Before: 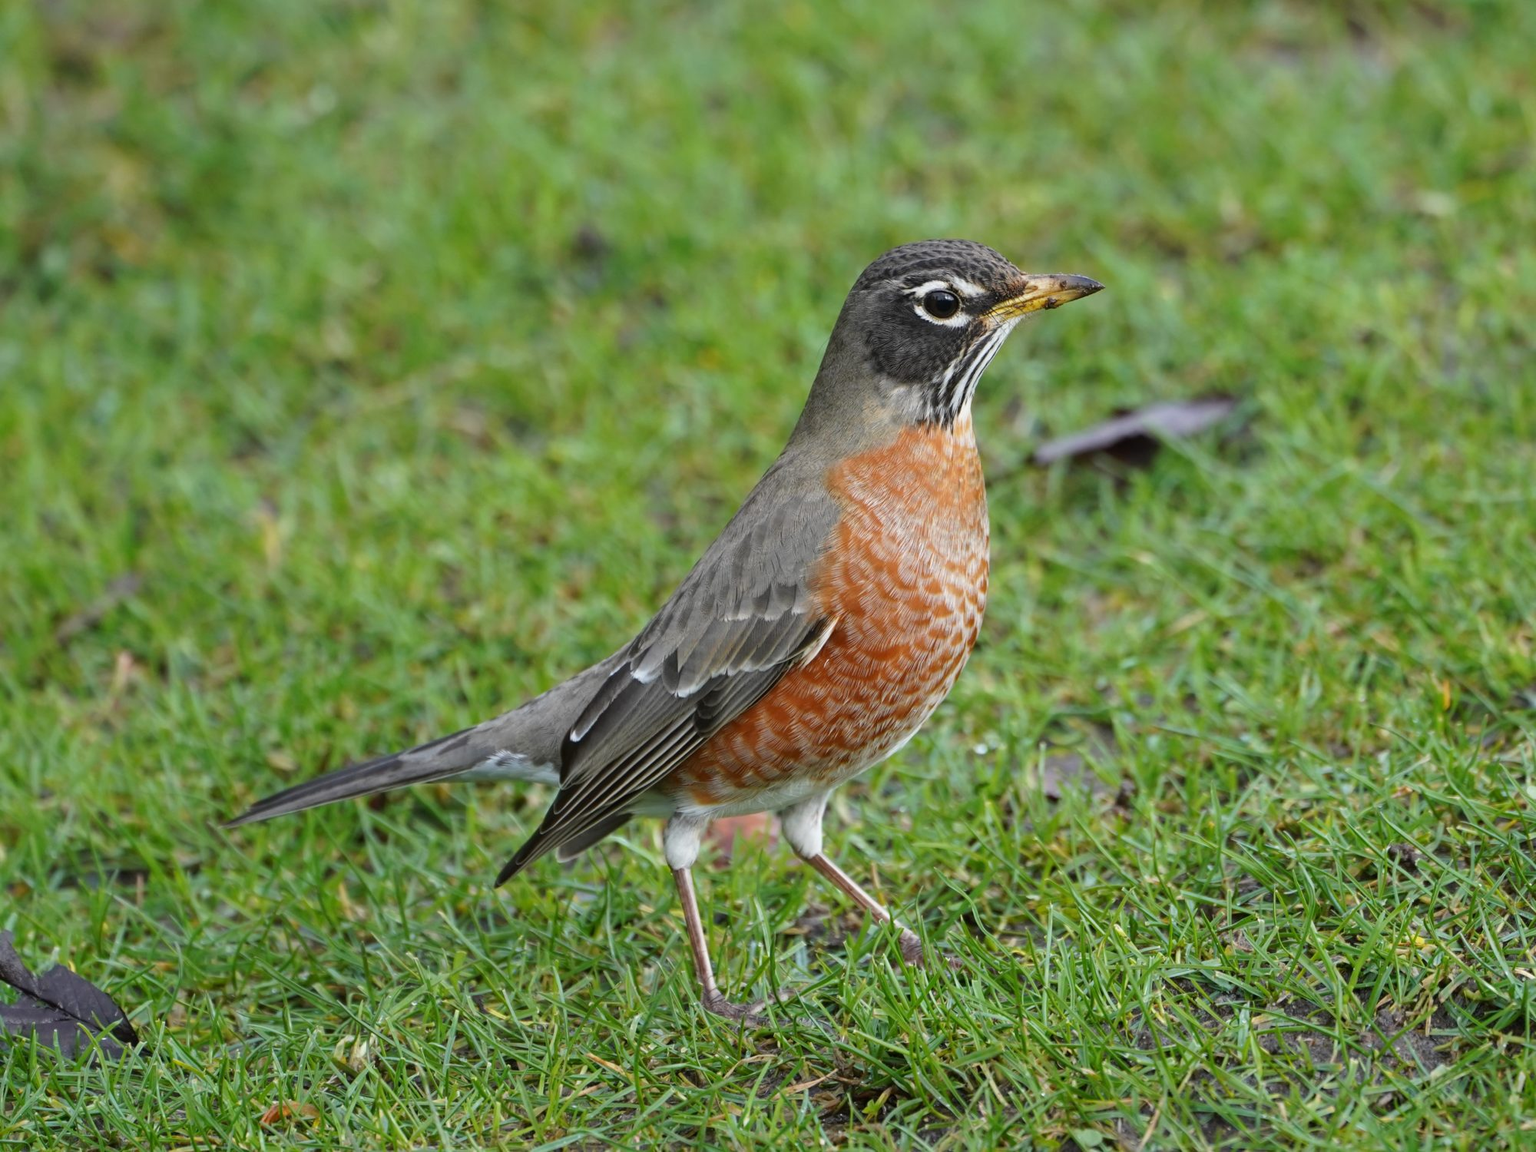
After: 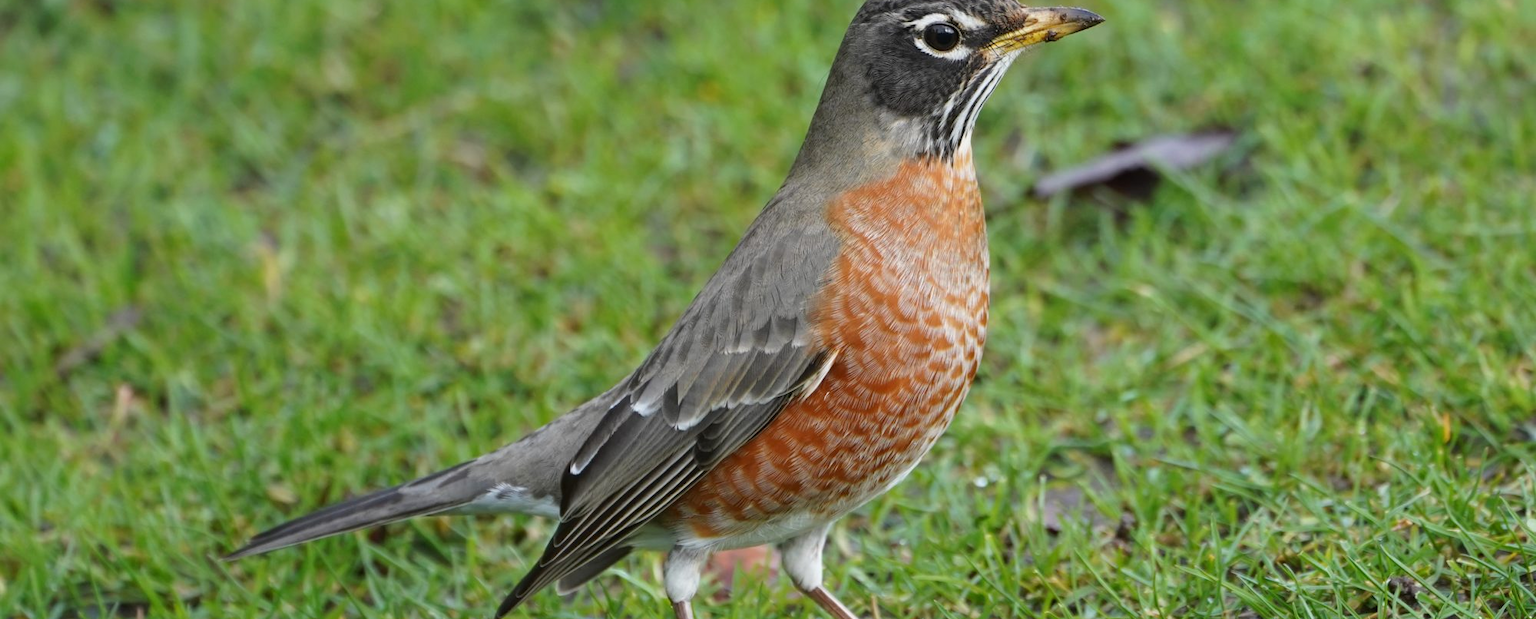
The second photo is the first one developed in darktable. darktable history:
crop and rotate: top 23.224%, bottom 22.954%
